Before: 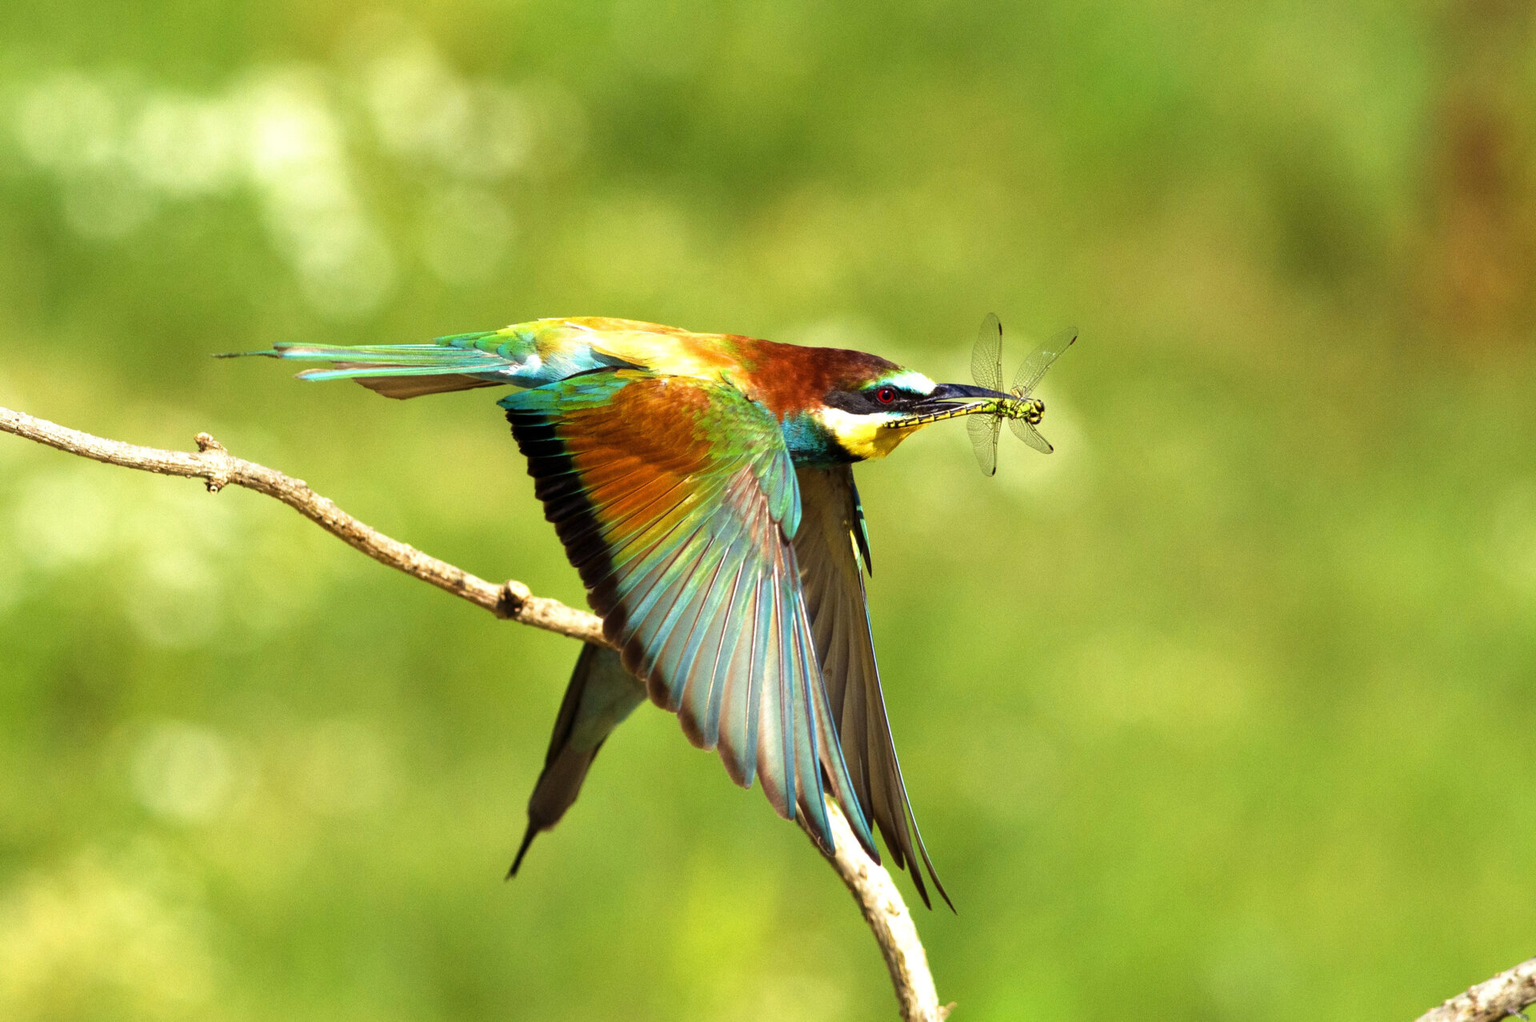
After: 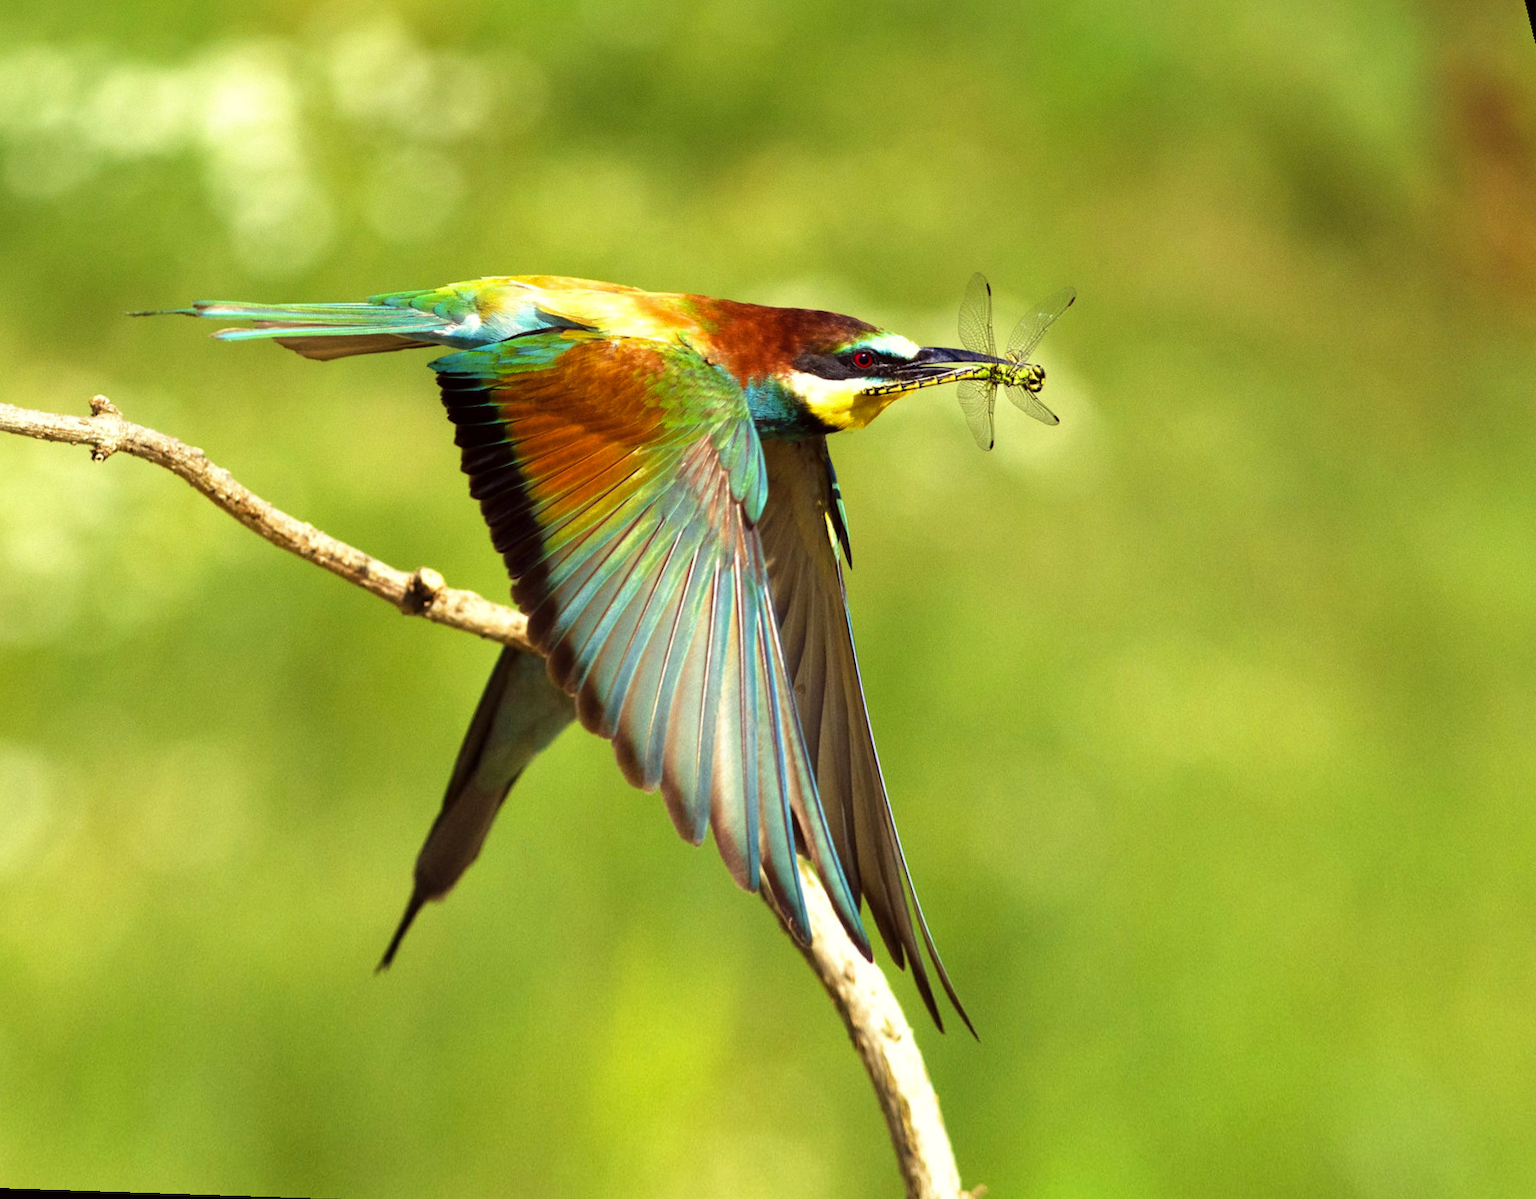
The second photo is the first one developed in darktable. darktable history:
rotate and perspective: rotation 0.72°, lens shift (vertical) -0.352, lens shift (horizontal) -0.051, crop left 0.152, crop right 0.859, crop top 0.019, crop bottom 0.964
color correction: highlights a* -0.95, highlights b* 4.5, shadows a* 3.55
